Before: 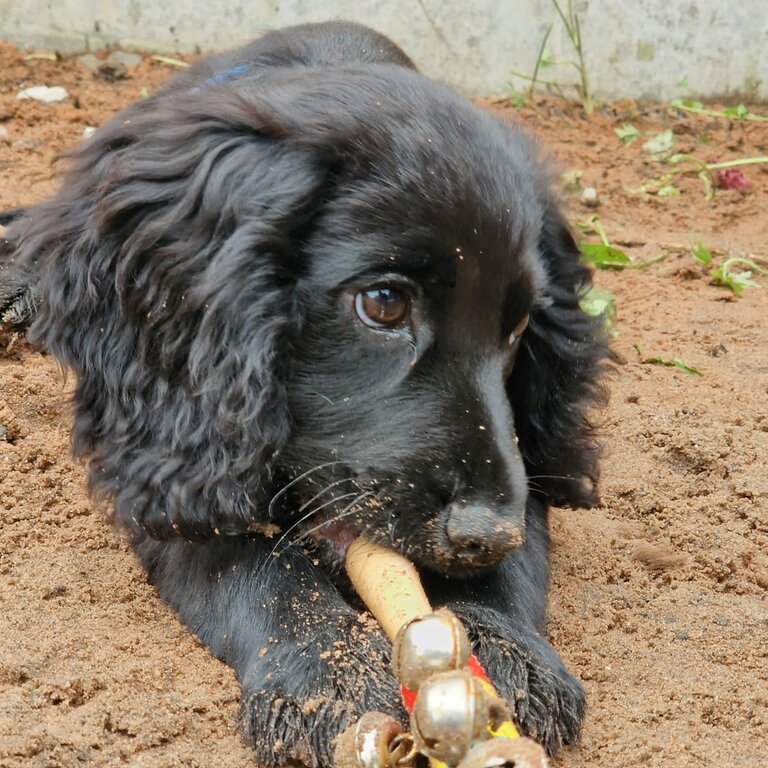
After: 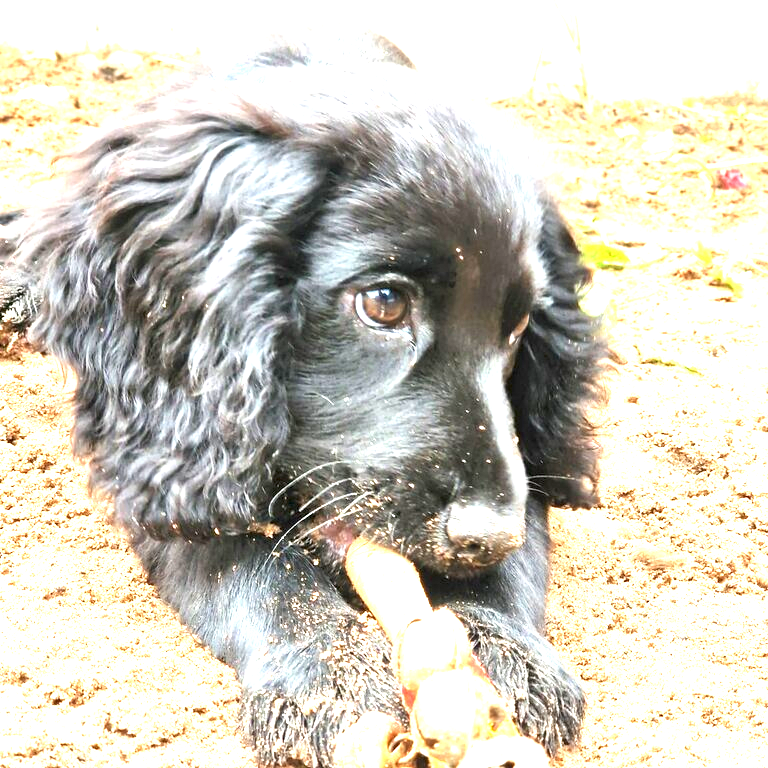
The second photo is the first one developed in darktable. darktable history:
exposure: exposure 2.251 EV, compensate highlight preservation false
